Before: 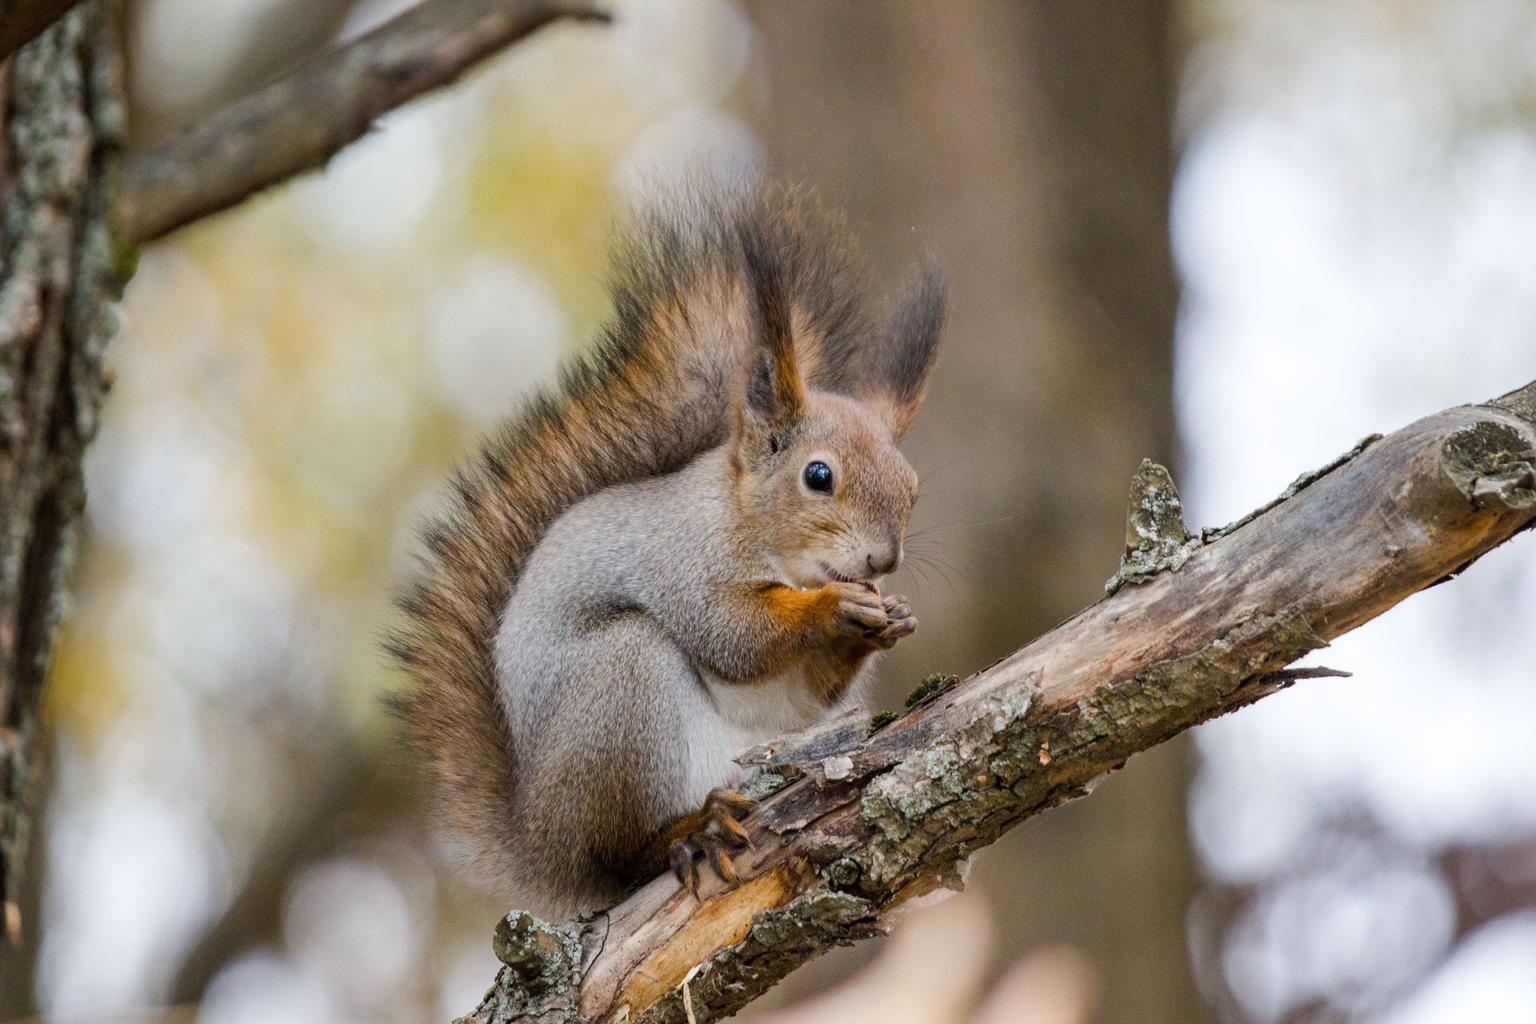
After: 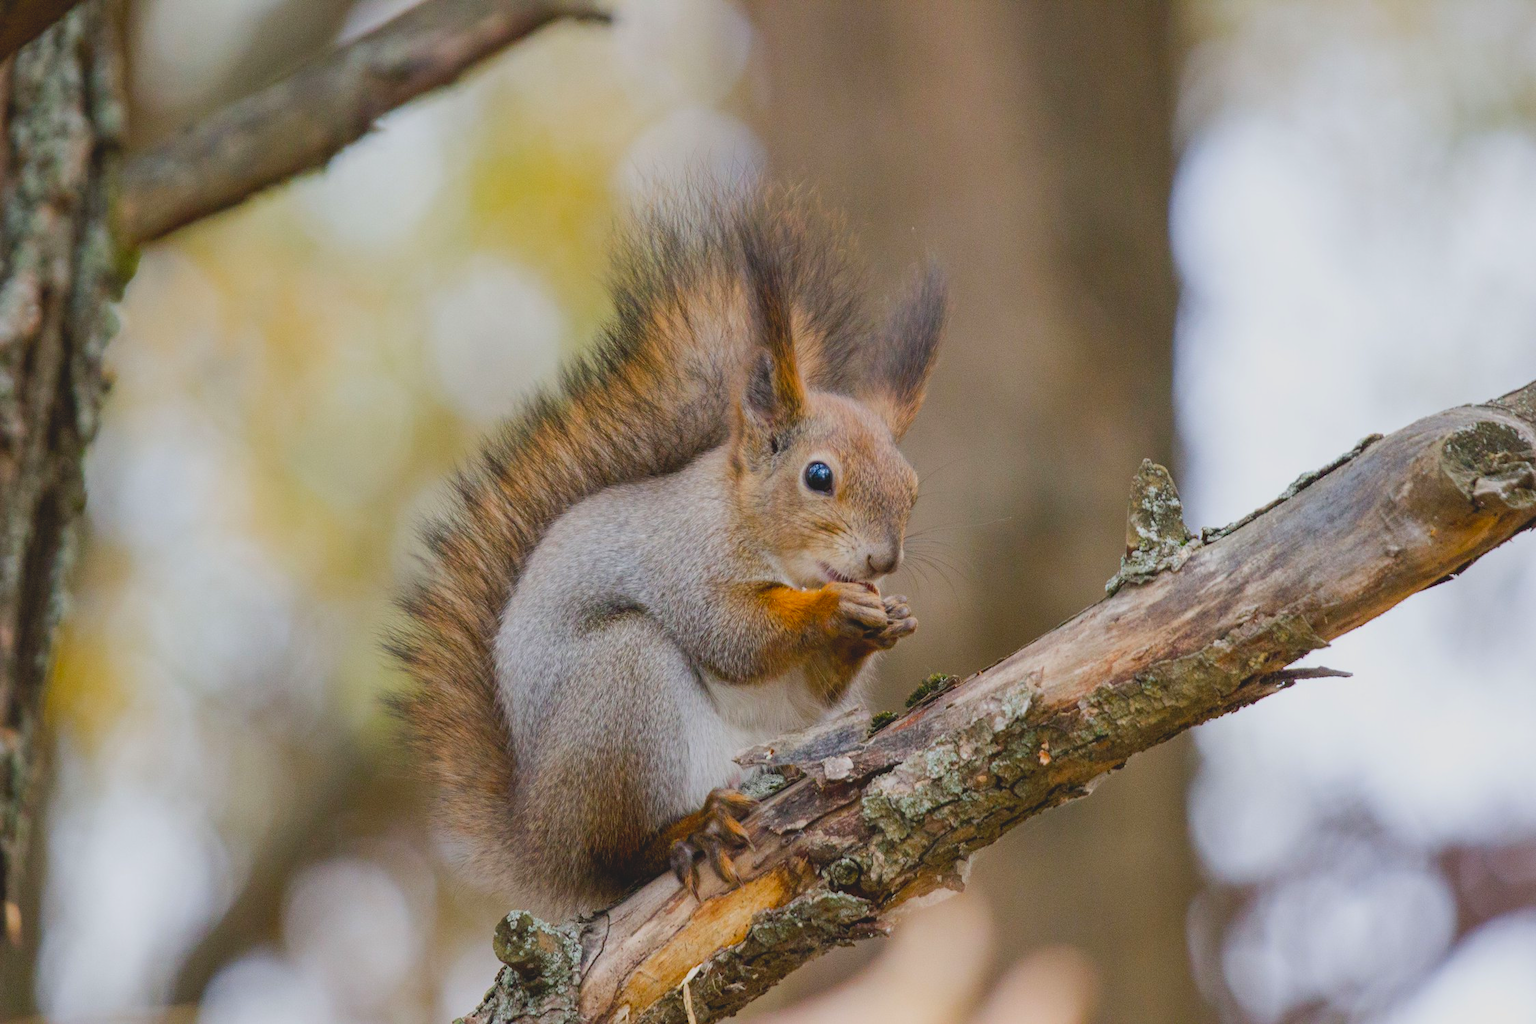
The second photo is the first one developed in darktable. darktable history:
contrast brightness saturation: contrast -0.206, saturation 0.186
